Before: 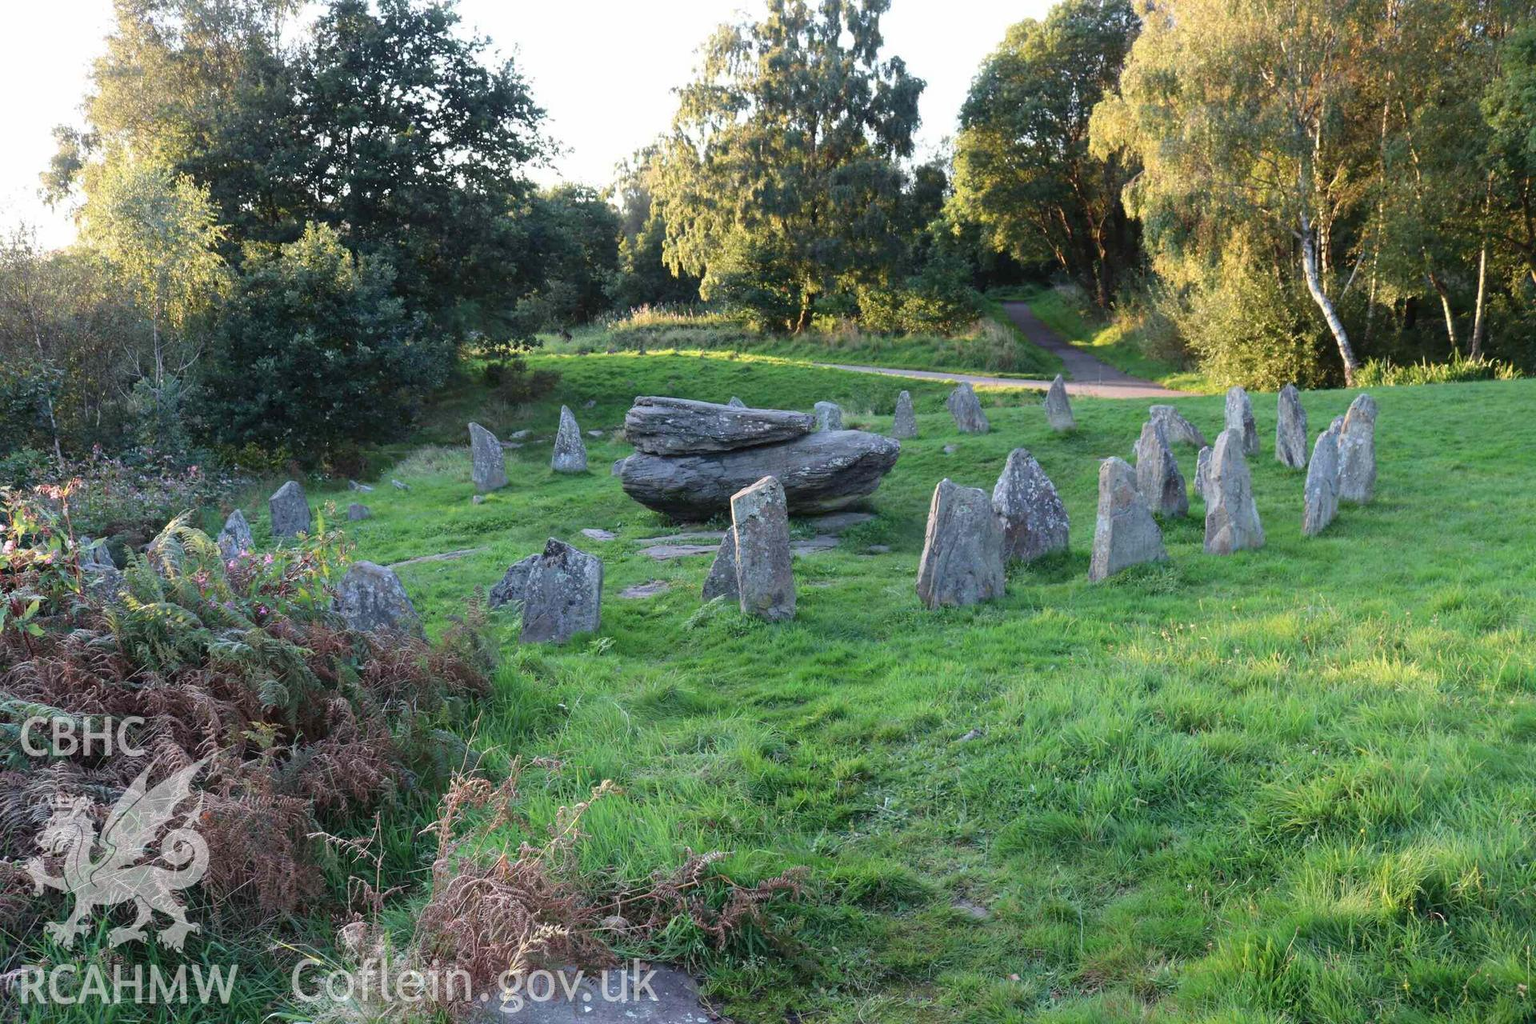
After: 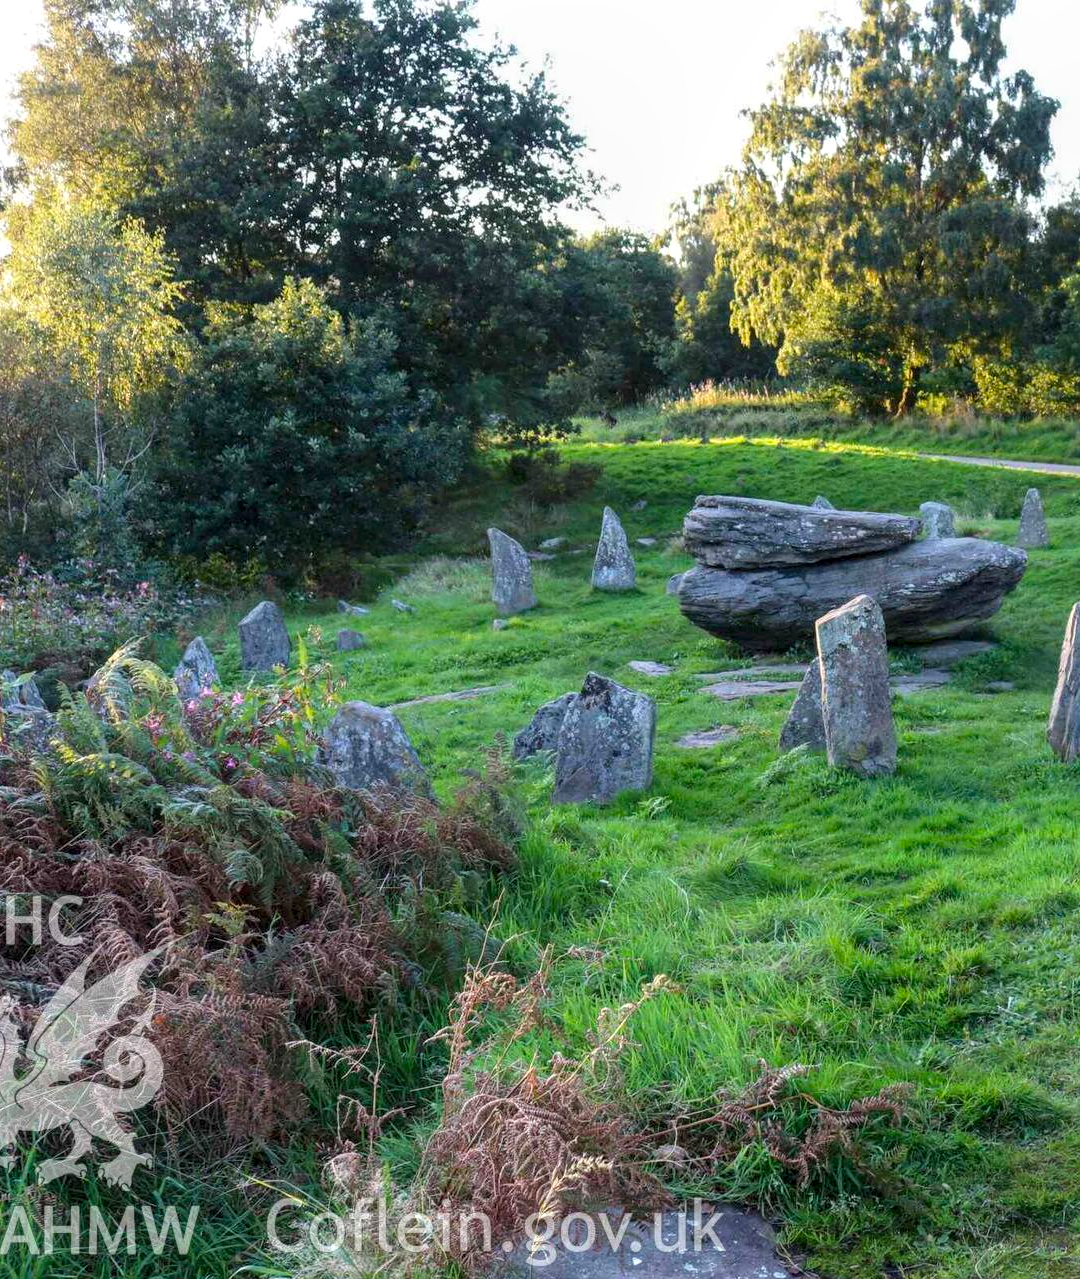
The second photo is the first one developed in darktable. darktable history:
local contrast: detail 130%
color balance rgb: perceptual saturation grading › global saturation 20%, global vibrance 20%
crop: left 5.114%, right 38.589%
